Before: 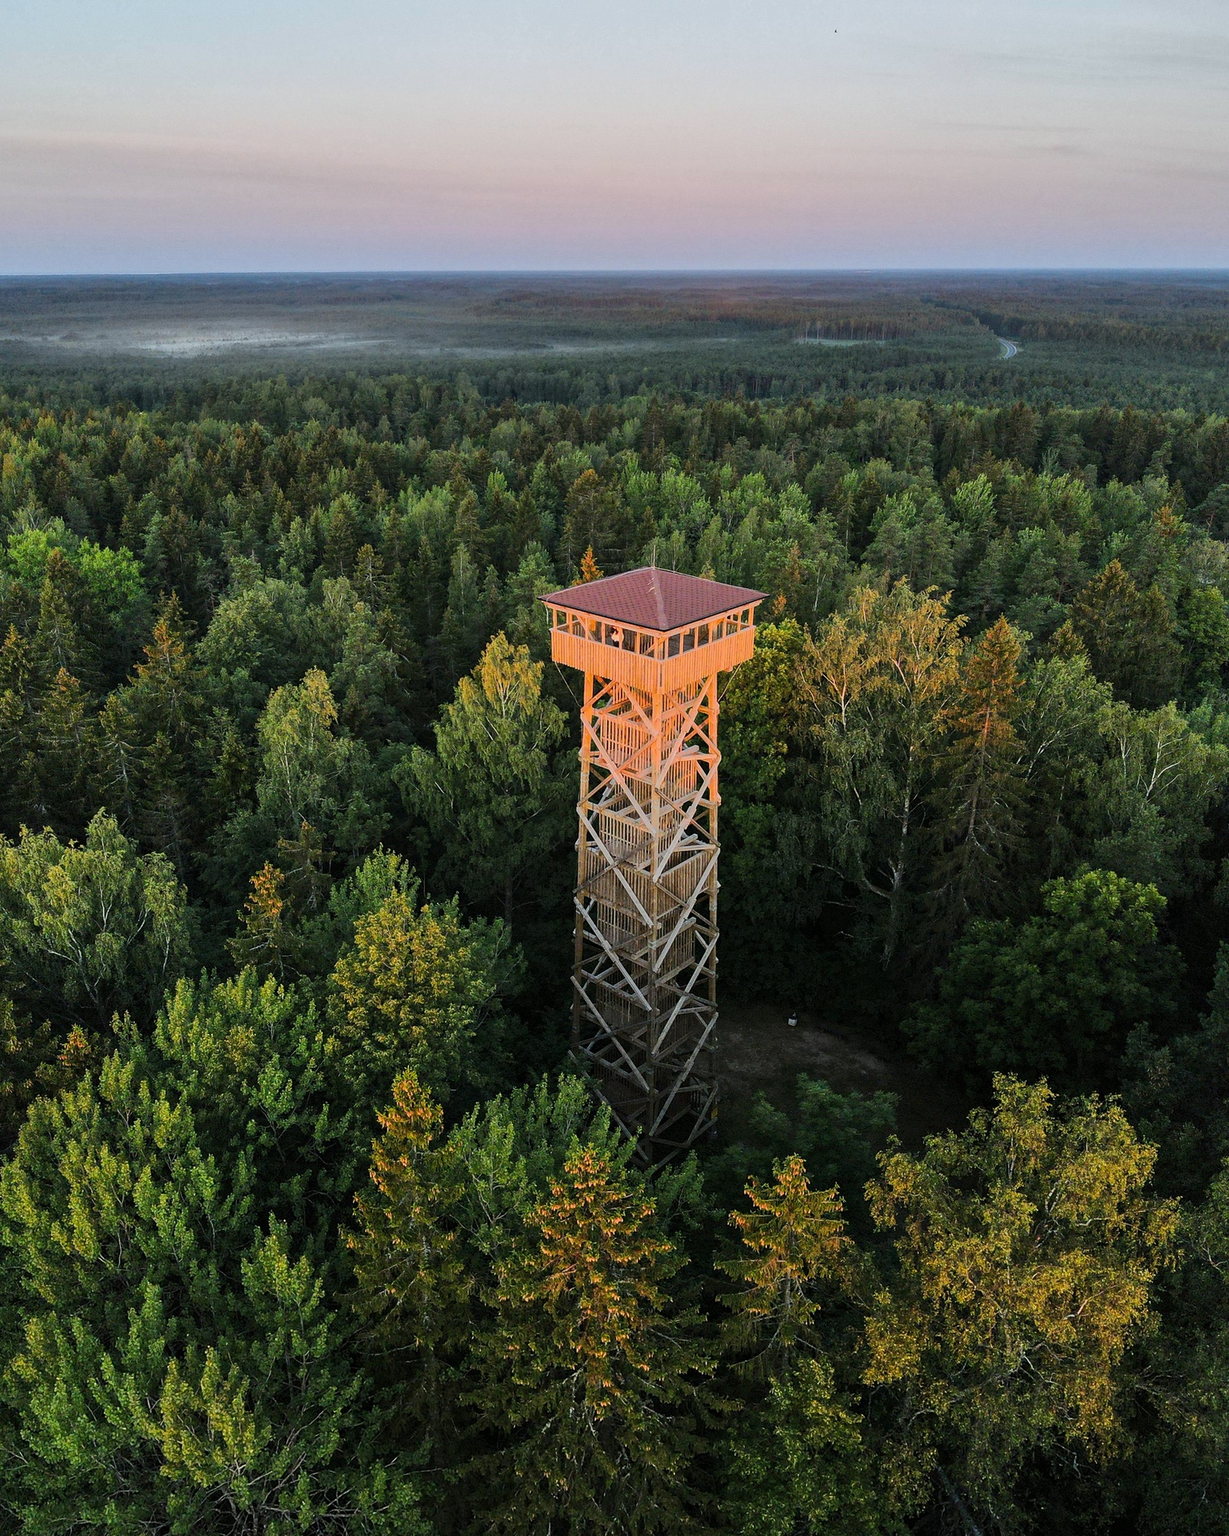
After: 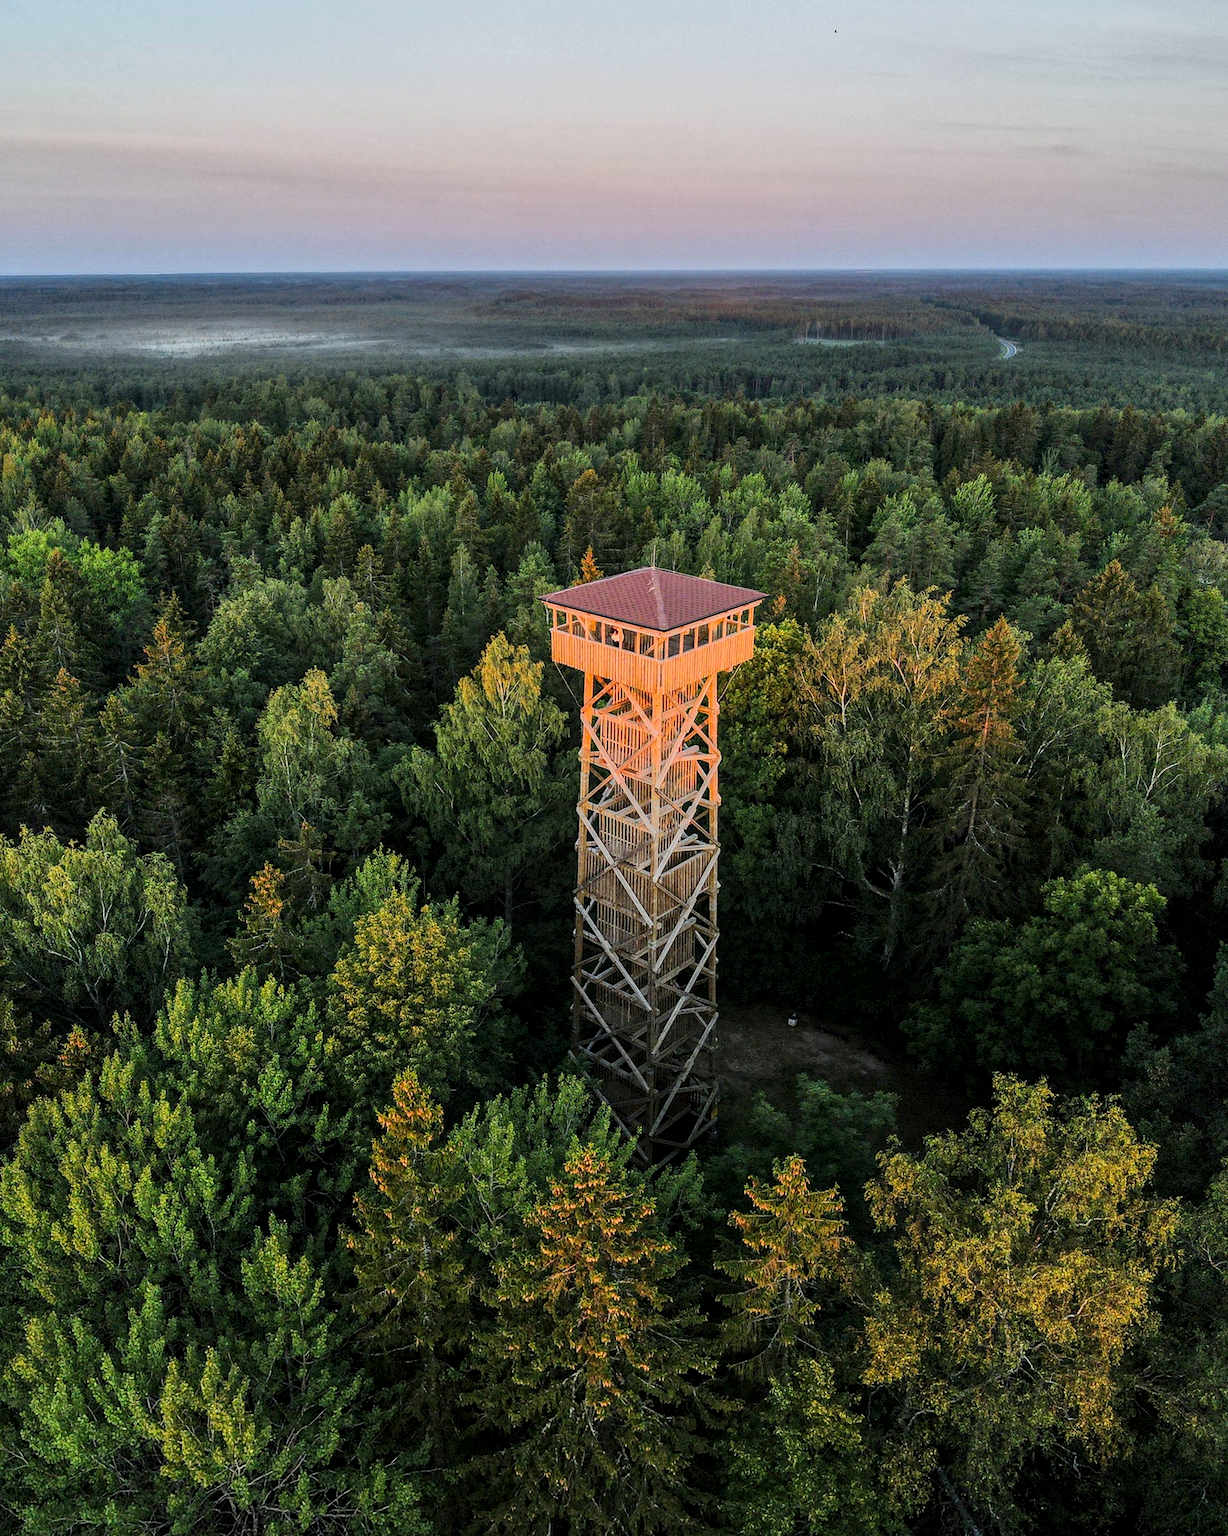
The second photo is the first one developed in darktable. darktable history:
color correction: highlights b* 0.02, saturation 1.06
local contrast: detail 130%
